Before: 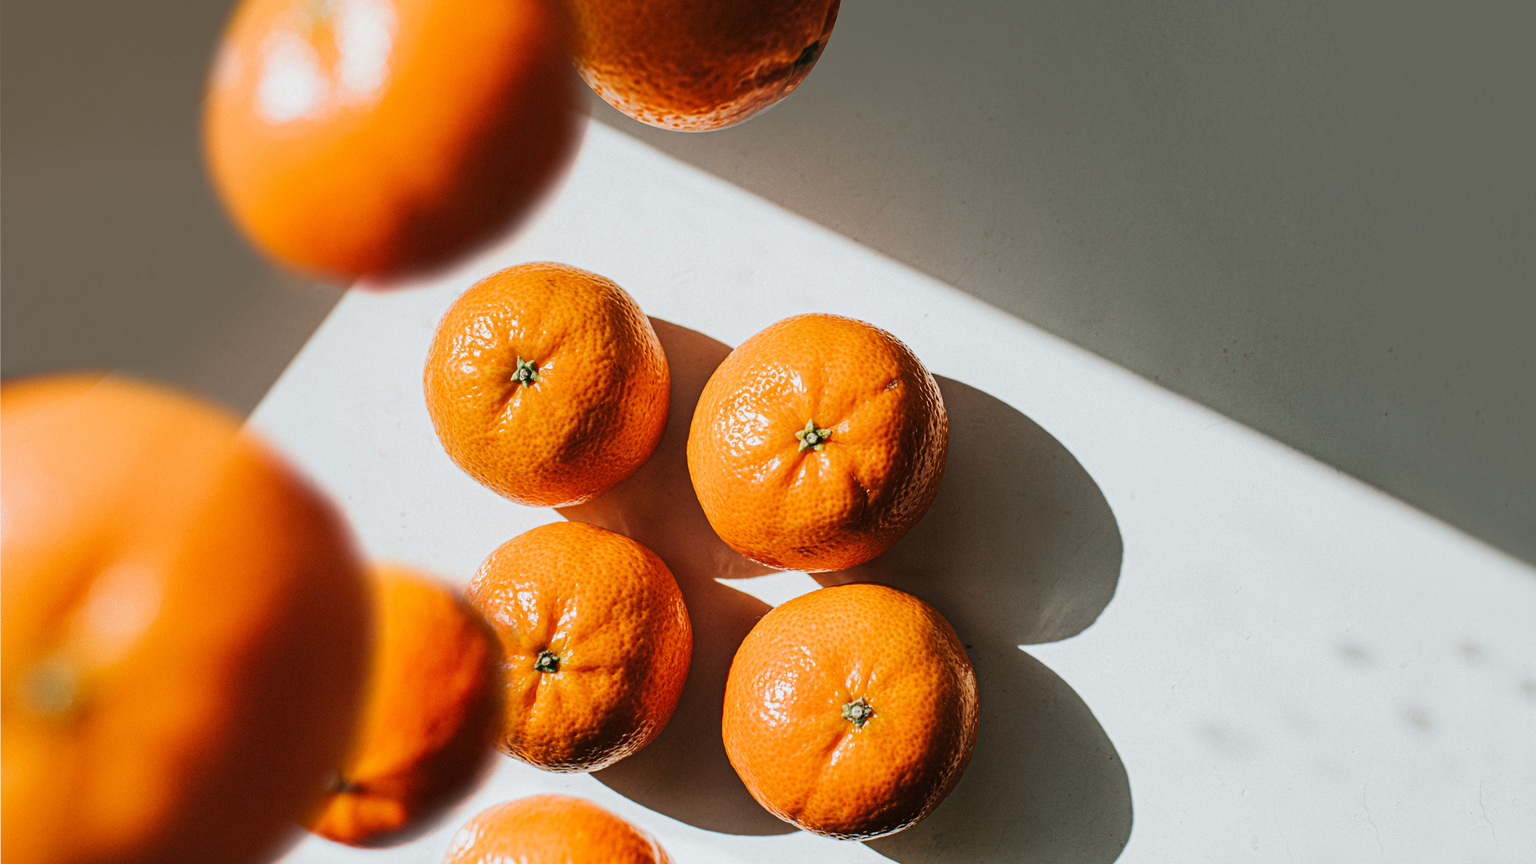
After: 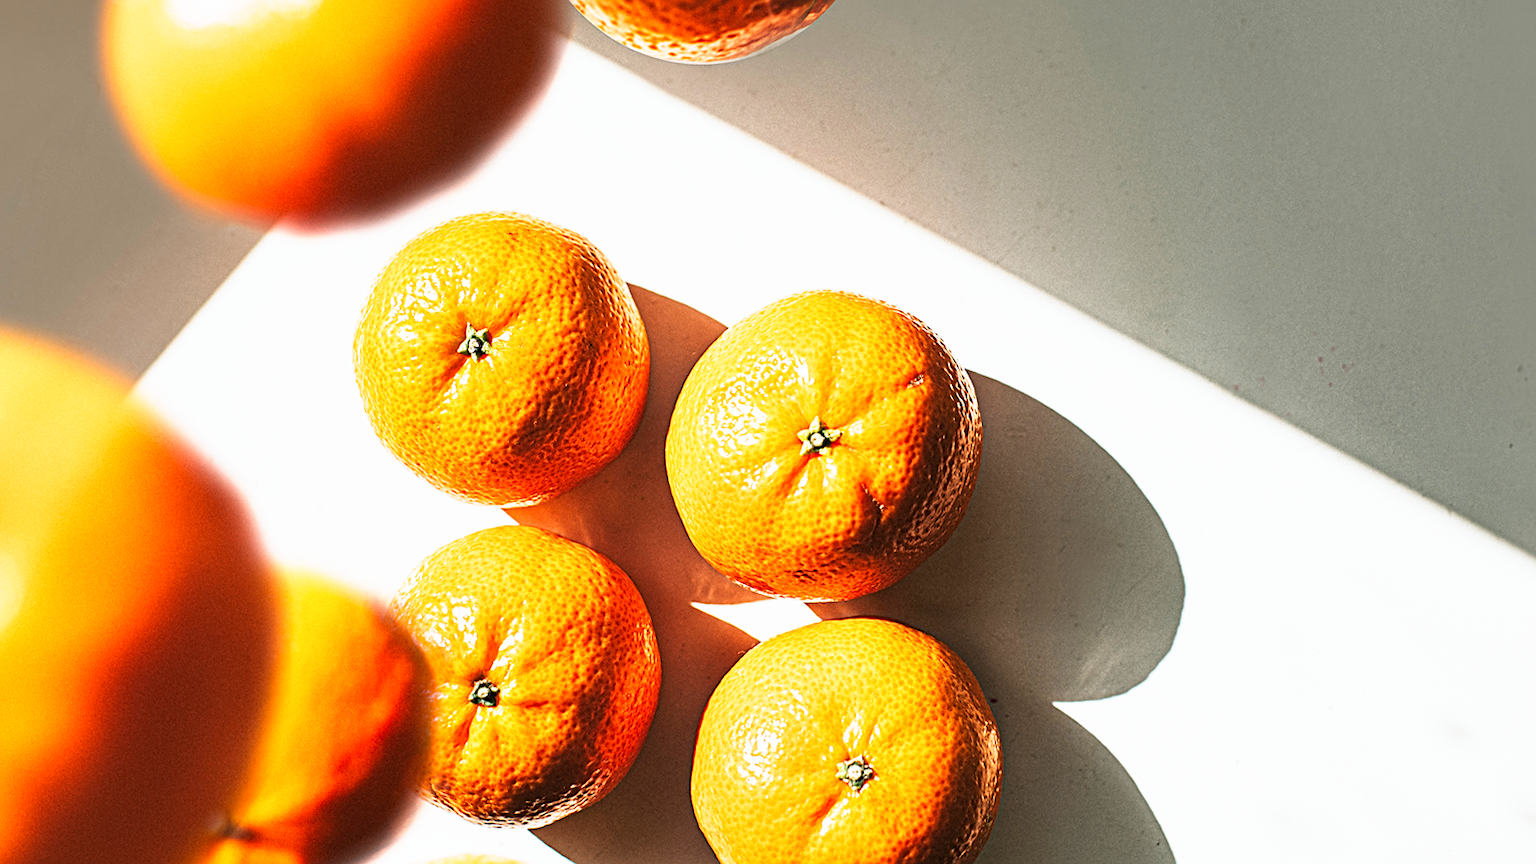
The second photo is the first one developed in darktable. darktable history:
crop and rotate: angle -2.89°, left 5.156%, top 5.21%, right 4.609%, bottom 4.495%
base curve: curves: ch0 [(0, 0) (0.495, 0.917) (1, 1)], preserve colors none
sharpen: amount 0.496
